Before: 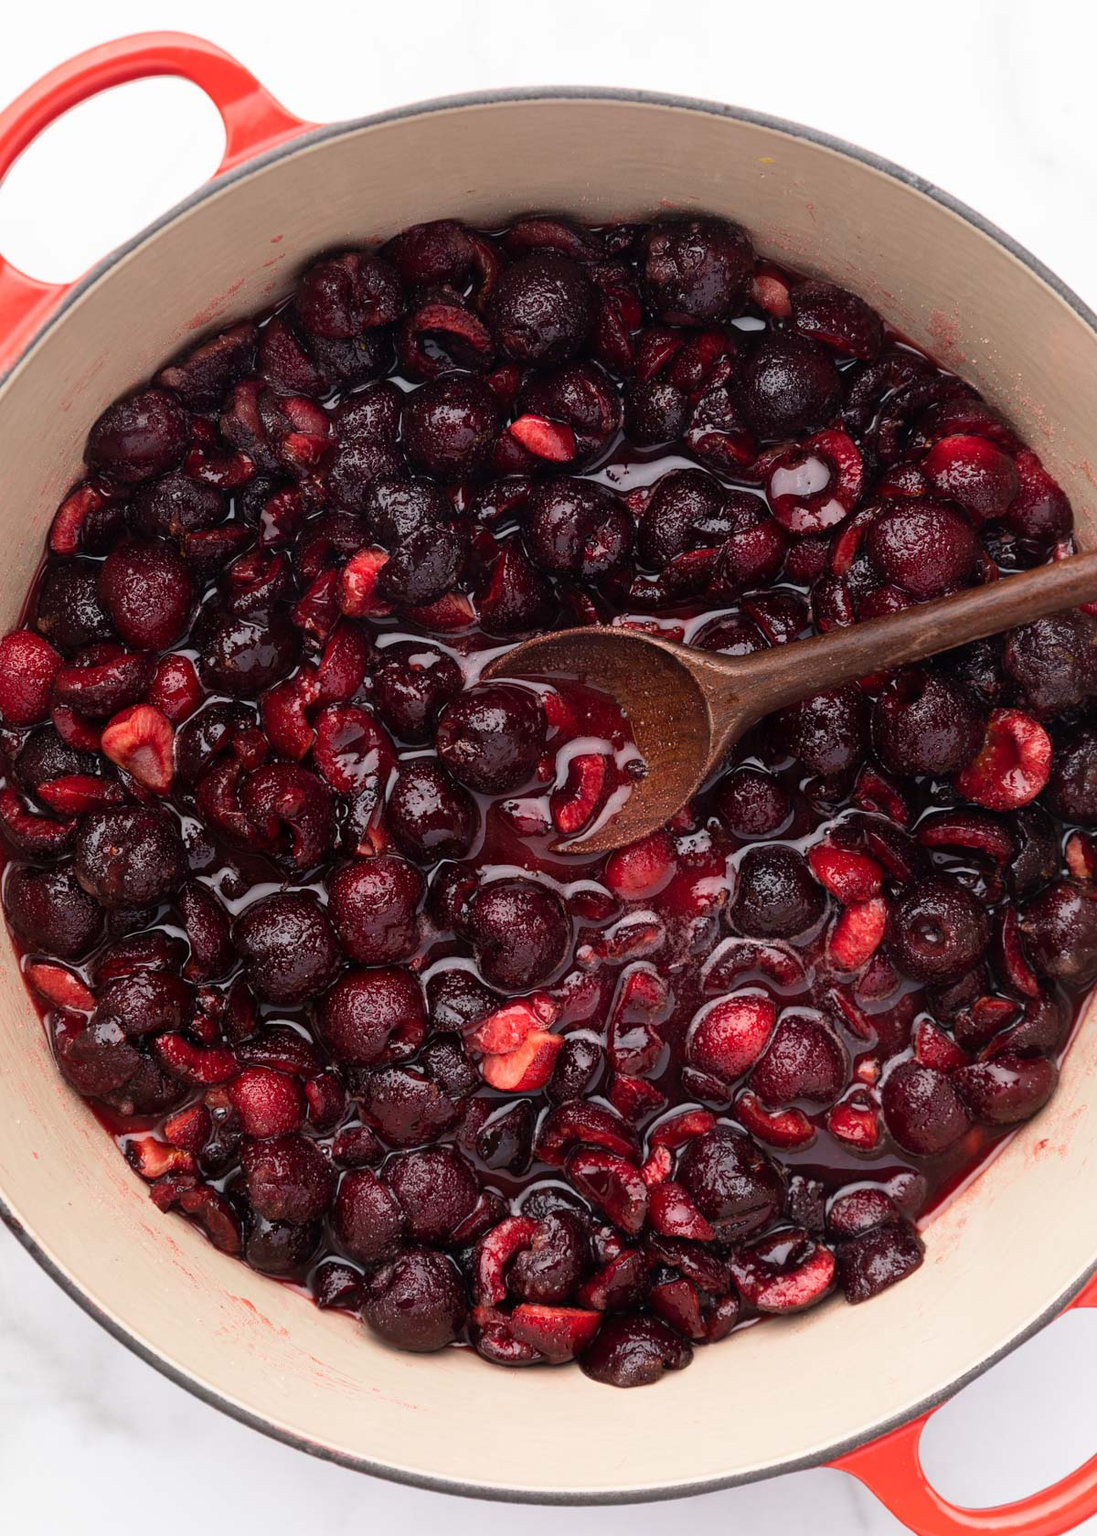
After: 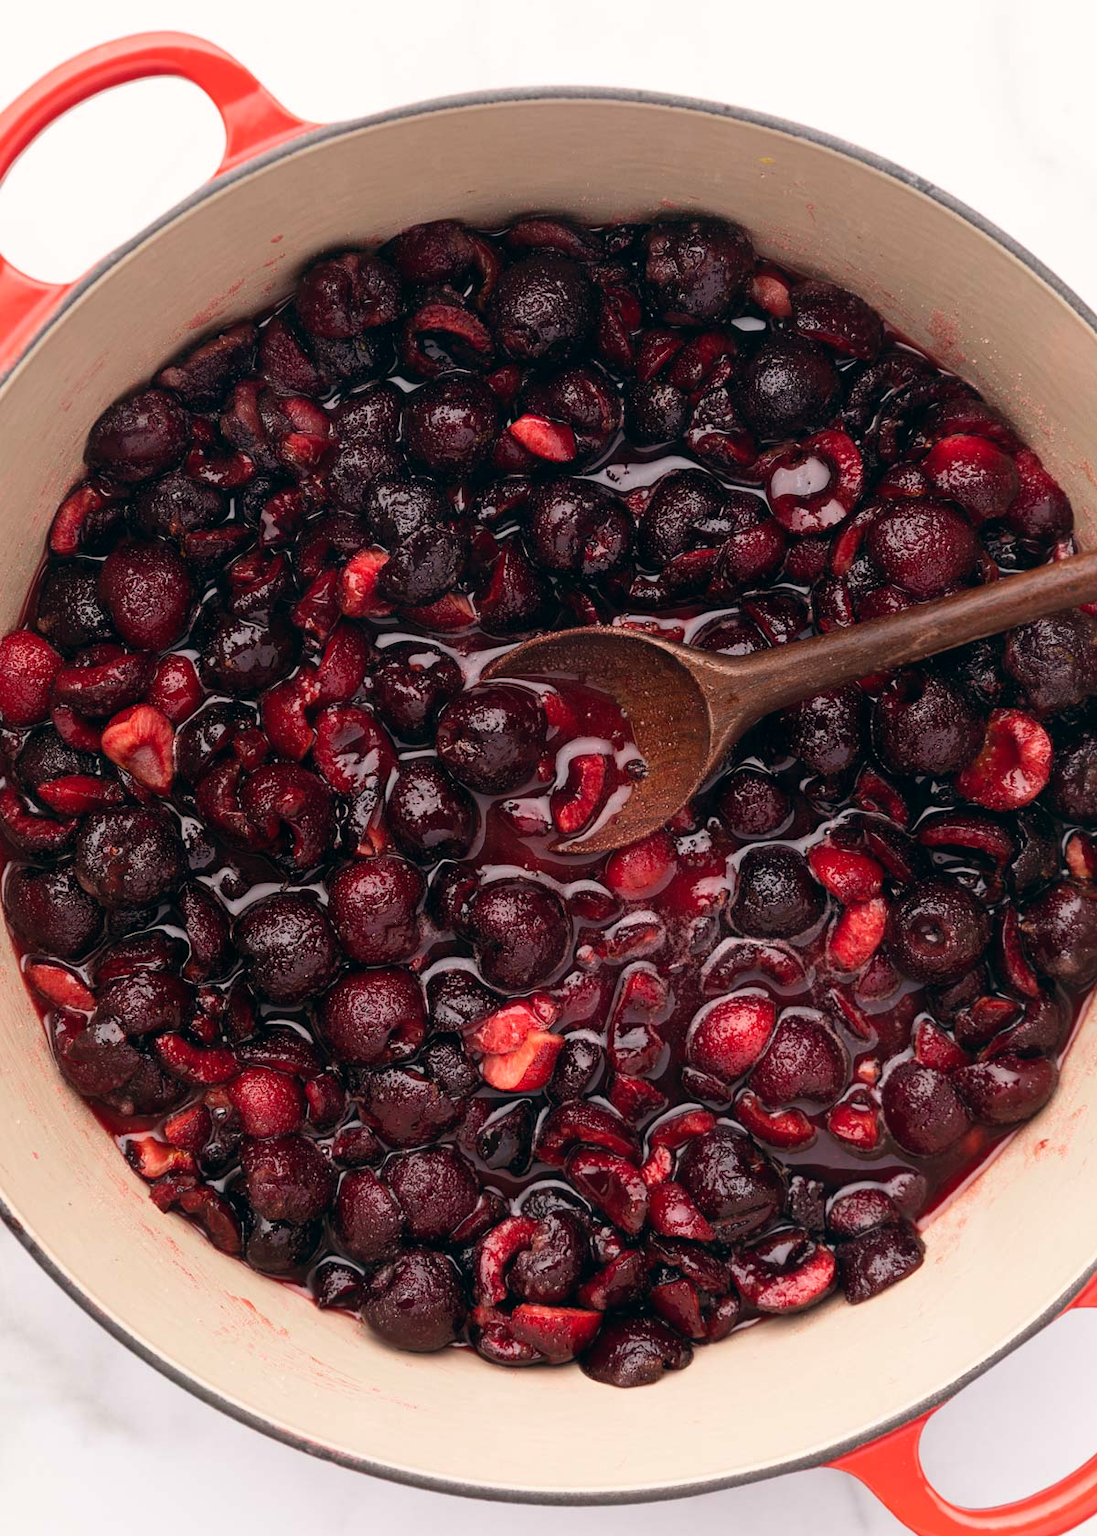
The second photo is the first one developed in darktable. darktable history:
color balance: lift [1, 0.998, 1.001, 1.002], gamma [1, 1.02, 1, 0.98], gain [1, 1.02, 1.003, 0.98]
